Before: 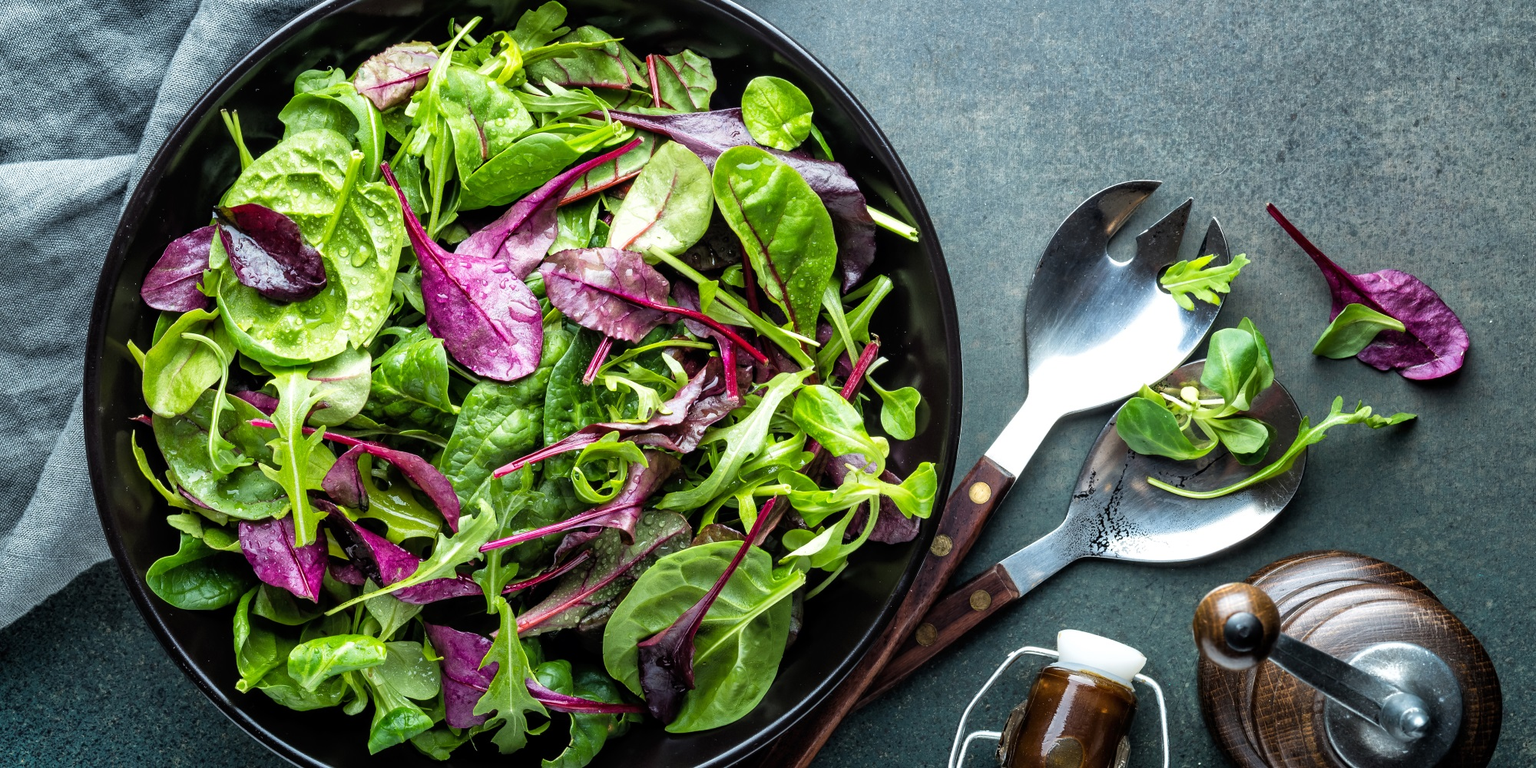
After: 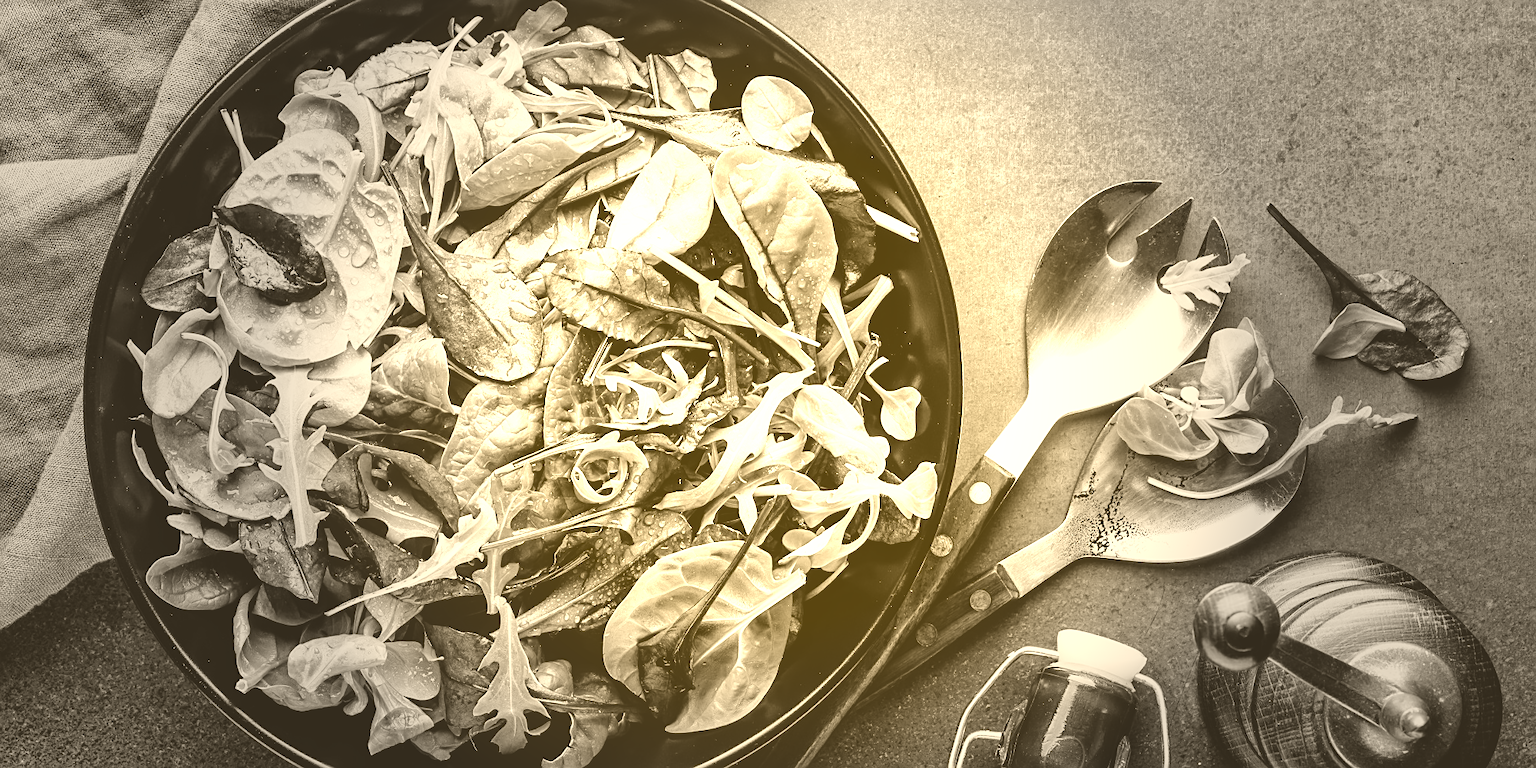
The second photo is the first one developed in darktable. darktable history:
sharpen: on, module defaults
colorize: hue 36°, source mix 100%
tone curve: curves: ch0 [(0.003, 0.003) (0.104, 0.069) (0.236, 0.218) (0.401, 0.443) (0.495, 0.55) (0.625, 0.67) (0.819, 0.841) (0.96, 0.899)]; ch1 [(0, 0) (0.161, 0.092) (0.37, 0.302) (0.424, 0.402) (0.45, 0.466) (0.495, 0.506) (0.573, 0.571) (0.638, 0.641) (0.751, 0.741) (1, 1)]; ch2 [(0, 0) (0.352, 0.403) (0.466, 0.443) (0.524, 0.501) (0.56, 0.556) (1, 1)], color space Lab, independent channels, preserve colors none
vignetting: fall-off start 31.28%, fall-off radius 34.64%, brightness -0.575
